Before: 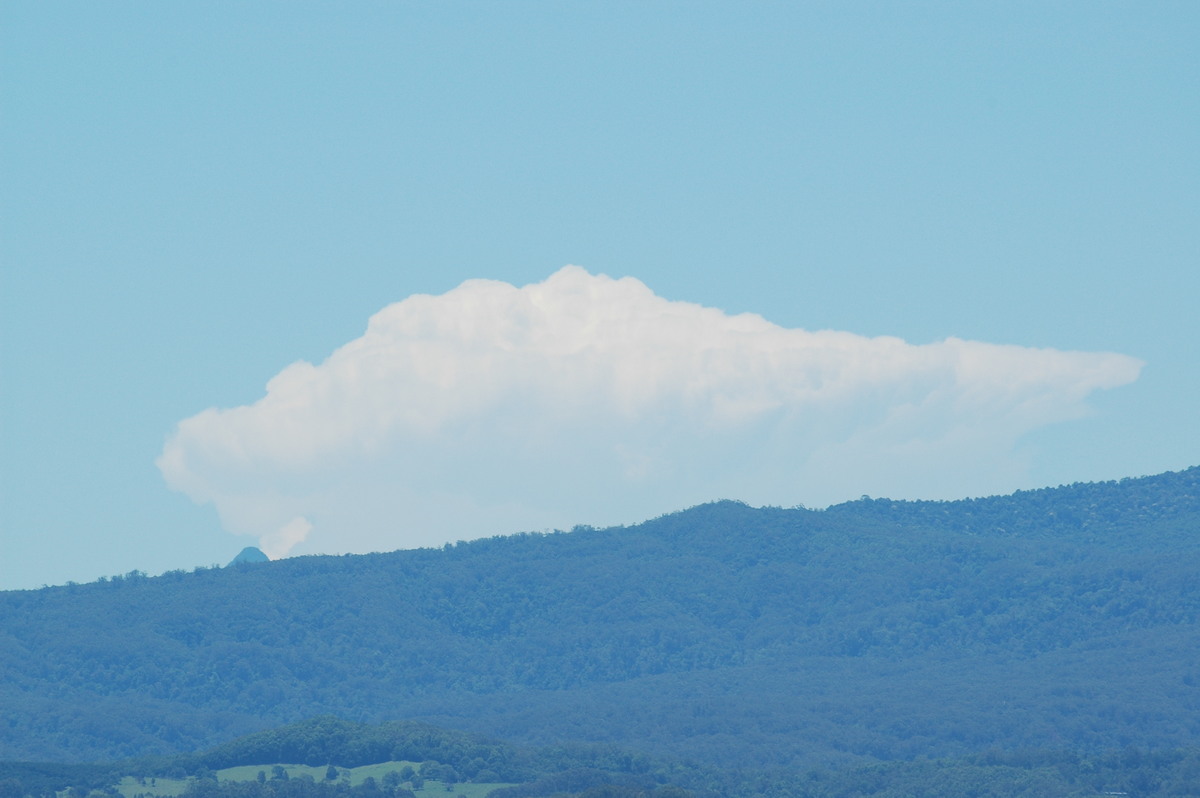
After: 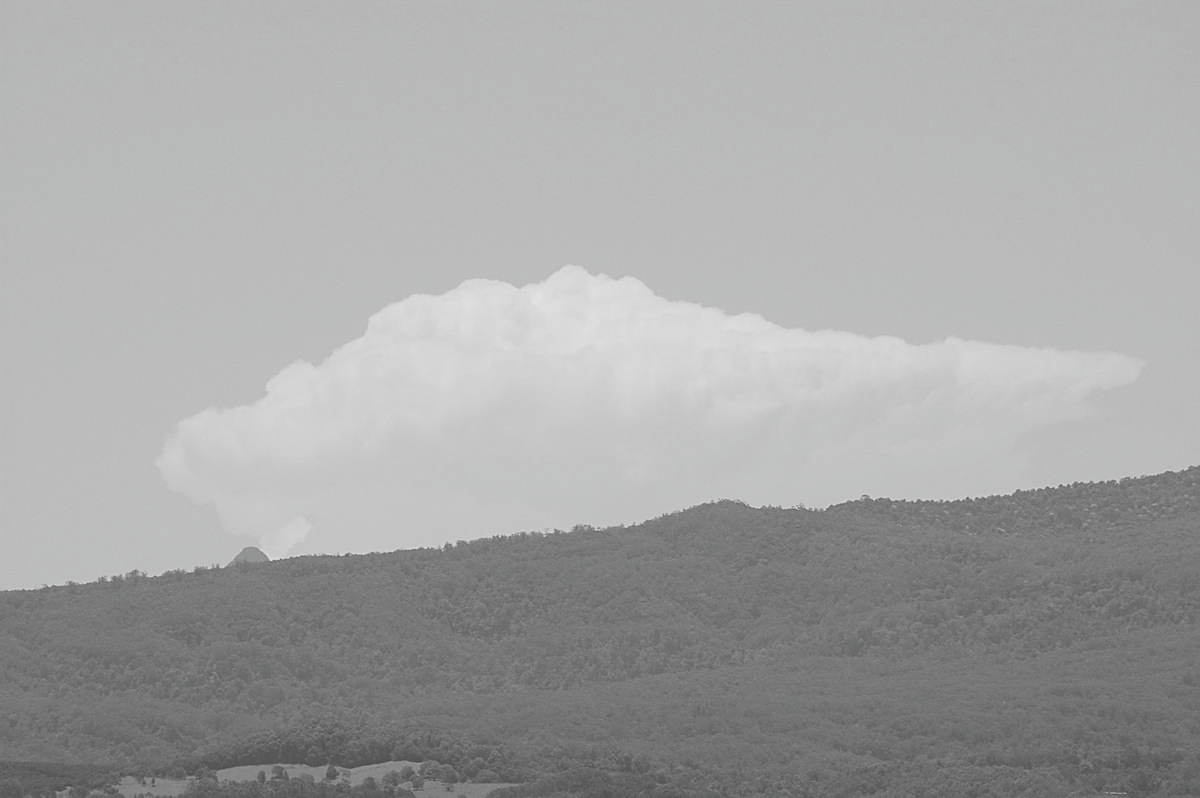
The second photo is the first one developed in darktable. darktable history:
sharpen: on, module defaults
color balance rgb: perceptual saturation grading › global saturation 30.887%, global vibrance 20%
color zones: curves: ch1 [(0, 0.006) (0.094, 0.285) (0.171, 0.001) (0.429, 0.001) (0.571, 0.003) (0.714, 0.004) (0.857, 0.004) (1, 0.006)]
